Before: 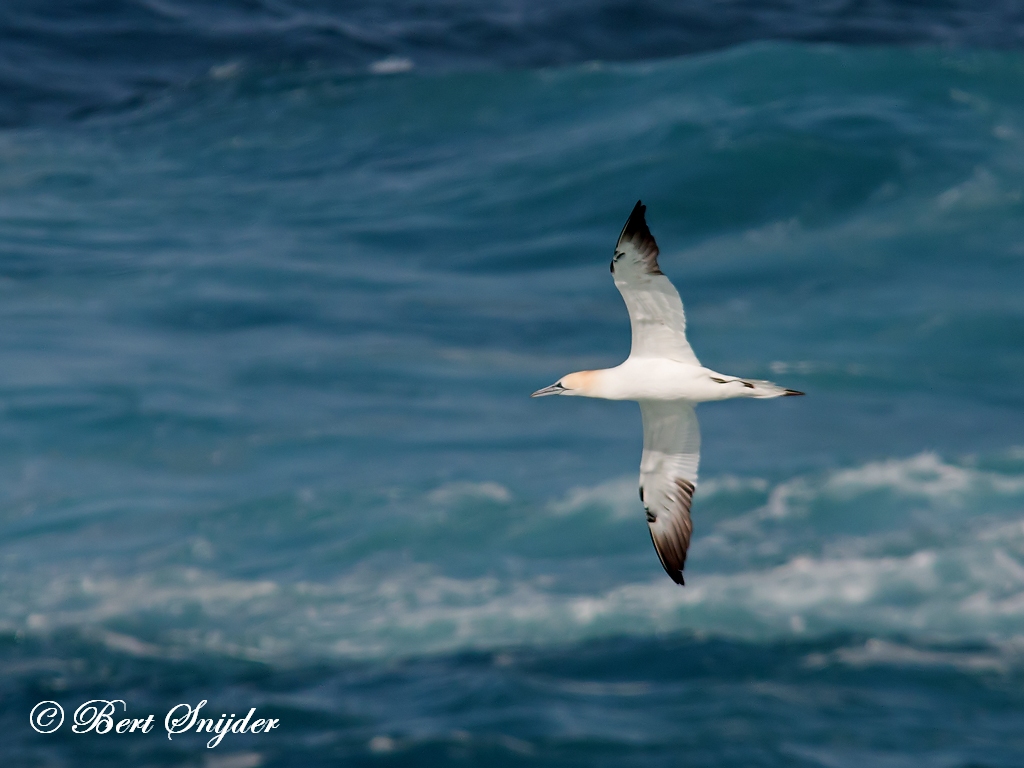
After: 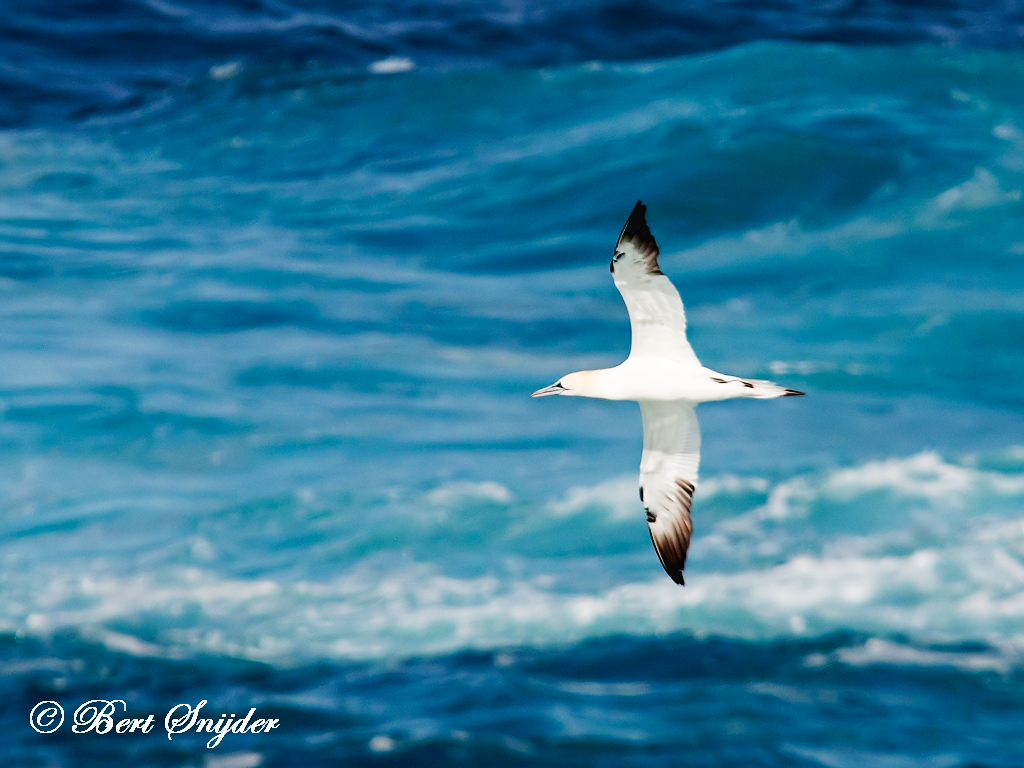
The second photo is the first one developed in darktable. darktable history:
exposure: exposure -0.271 EV, compensate highlight preservation false
base curve: curves: ch0 [(0, 0.003) (0.001, 0.002) (0.006, 0.004) (0.02, 0.022) (0.048, 0.086) (0.094, 0.234) (0.162, 0.431) (0.258, 0.629) (0.385, 0.8) (0.548, 0.918) (0.751, 0.988) (1, 1)], preserve colors none
